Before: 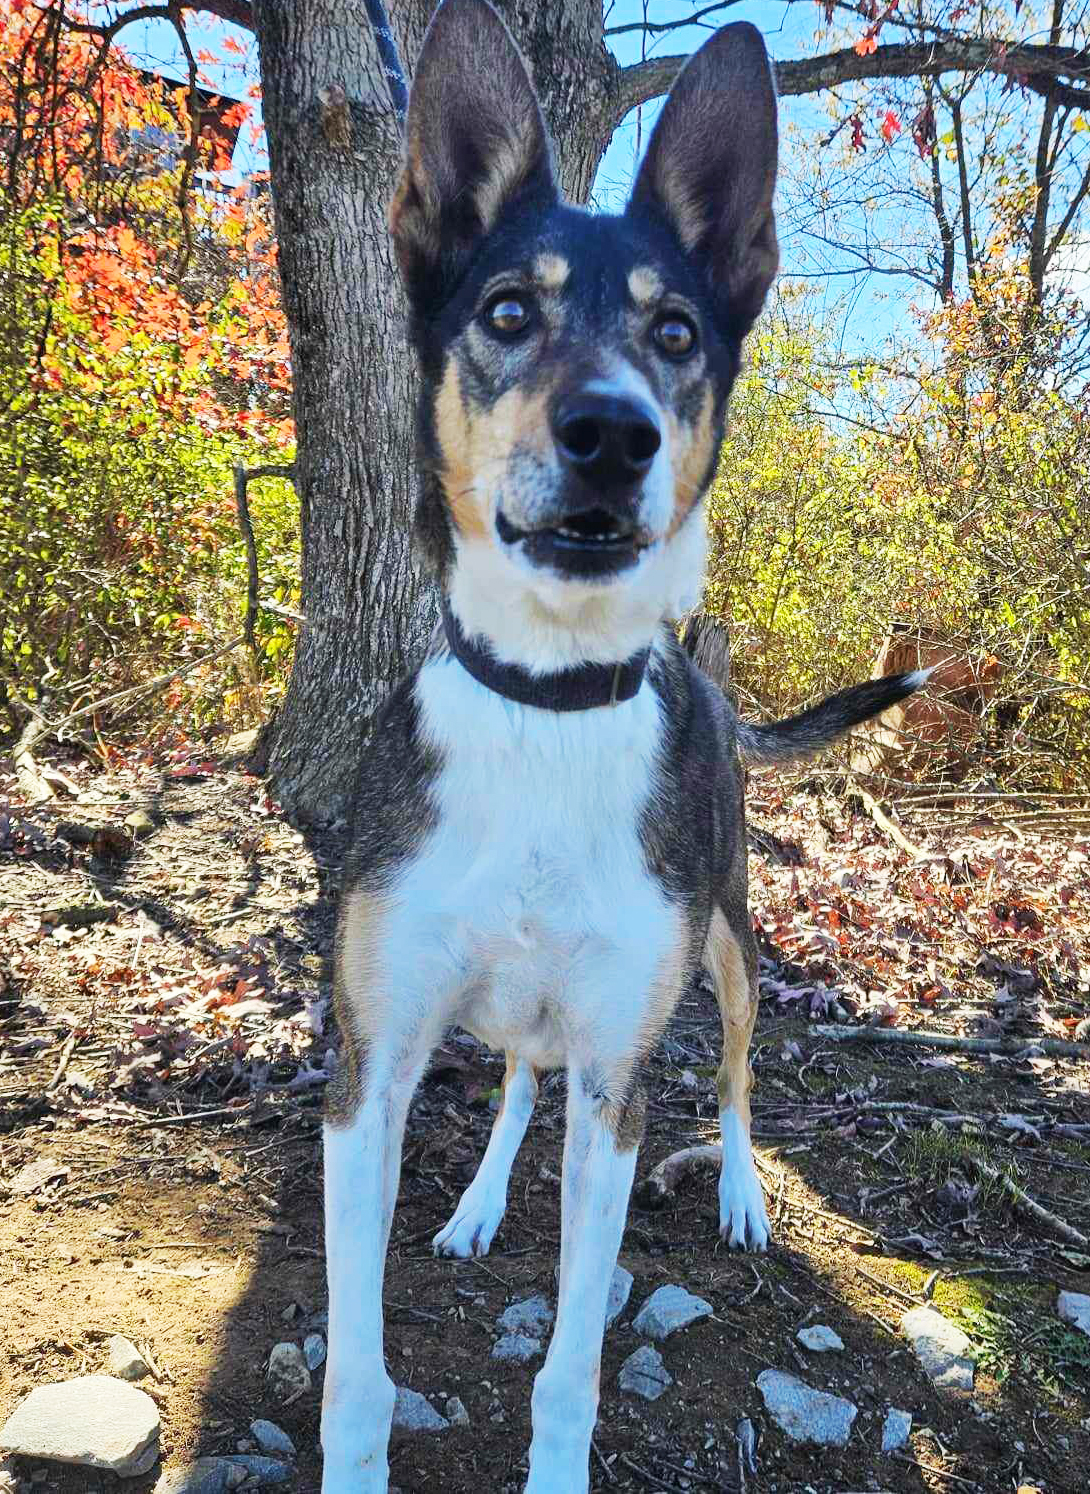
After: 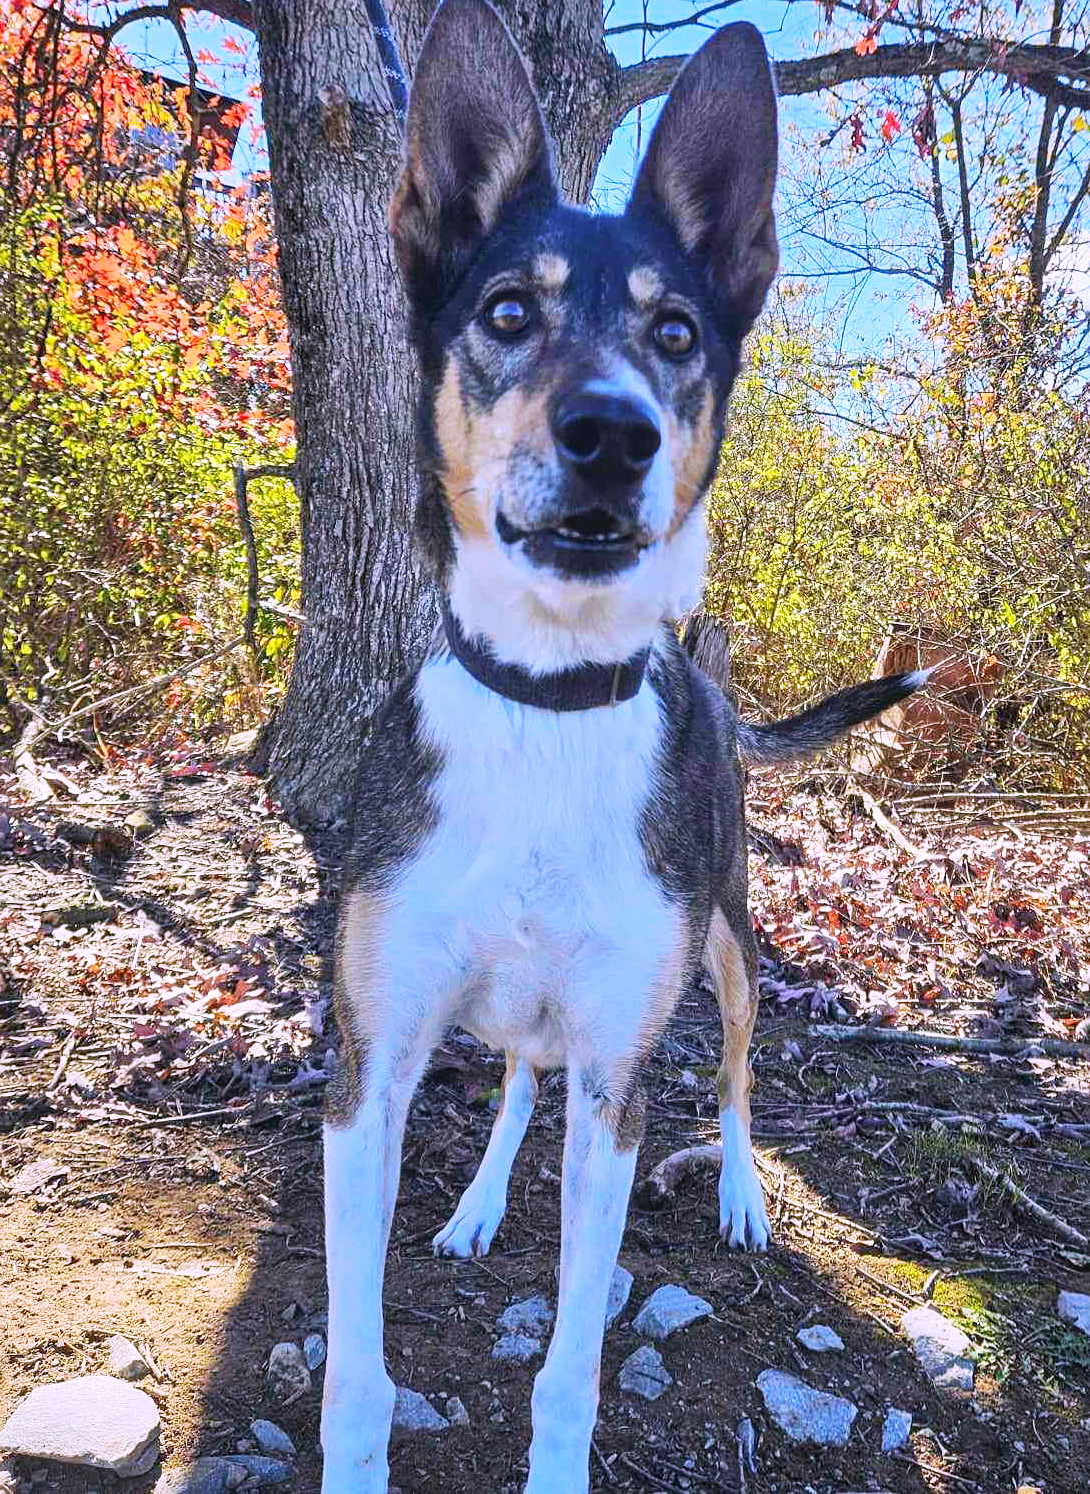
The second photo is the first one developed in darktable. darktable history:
local contrast: detail 110%
sharpen: amount 0.2
white balance: red 1.042, blue 1.17
tone equalizer: on, module defaults
